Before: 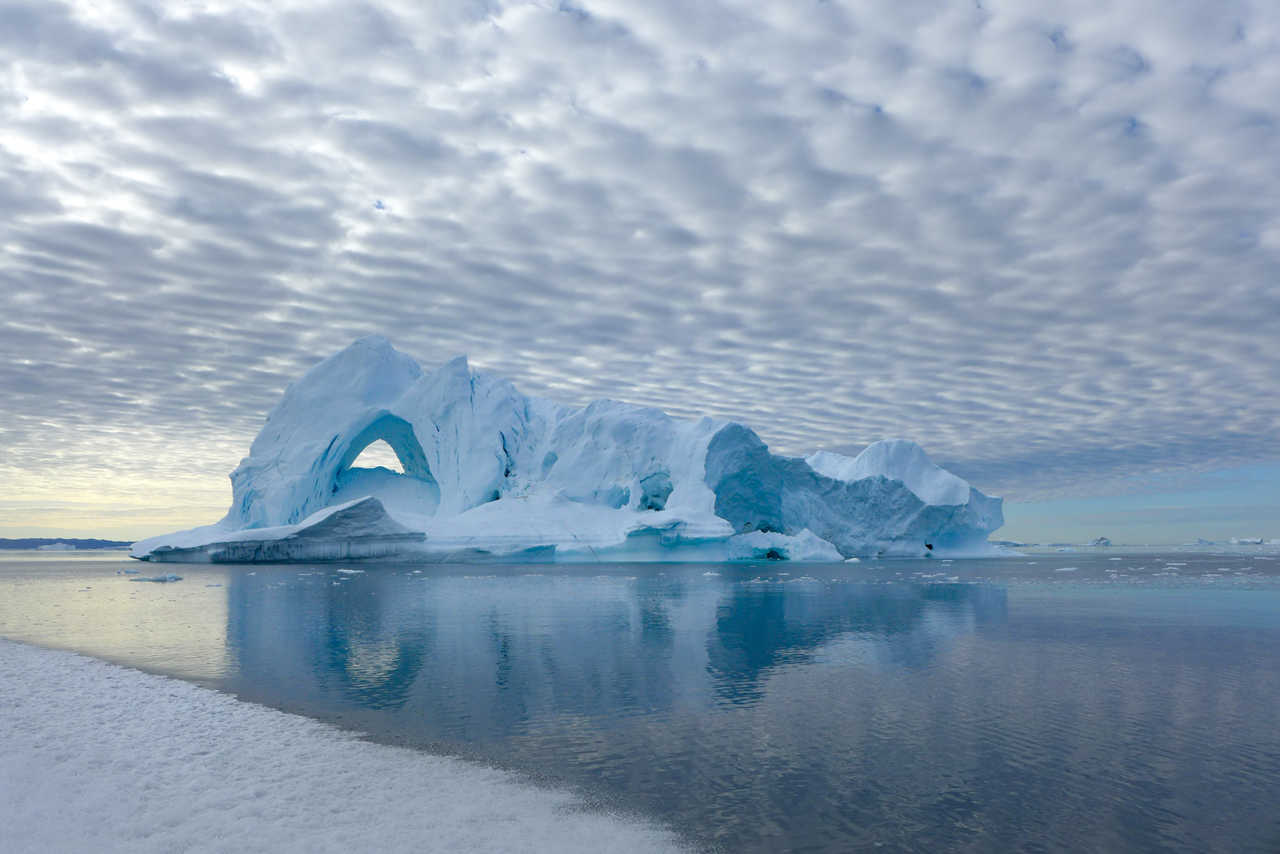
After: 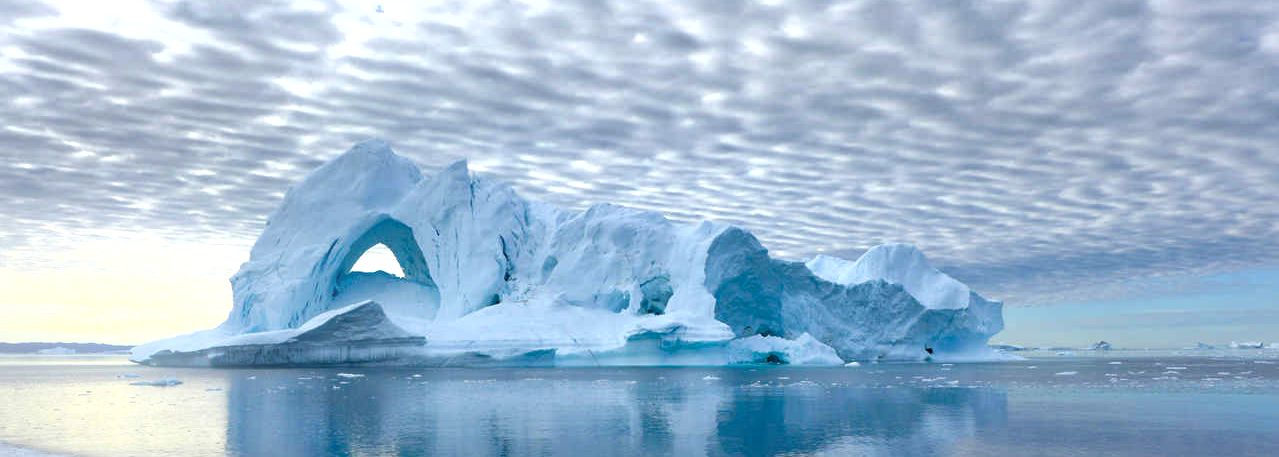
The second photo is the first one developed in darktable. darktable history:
bloom: size 15%, threshold 97%, strength 7%
crop and rotate: top 23.043%, bottom 23.437%
exposure: black level correction 0, exposure 0.7 EV, compensate exposure bias true, compensate highlight preservation false
shadows and highlights: highlights color adjustment 0%, soften with gaussian
